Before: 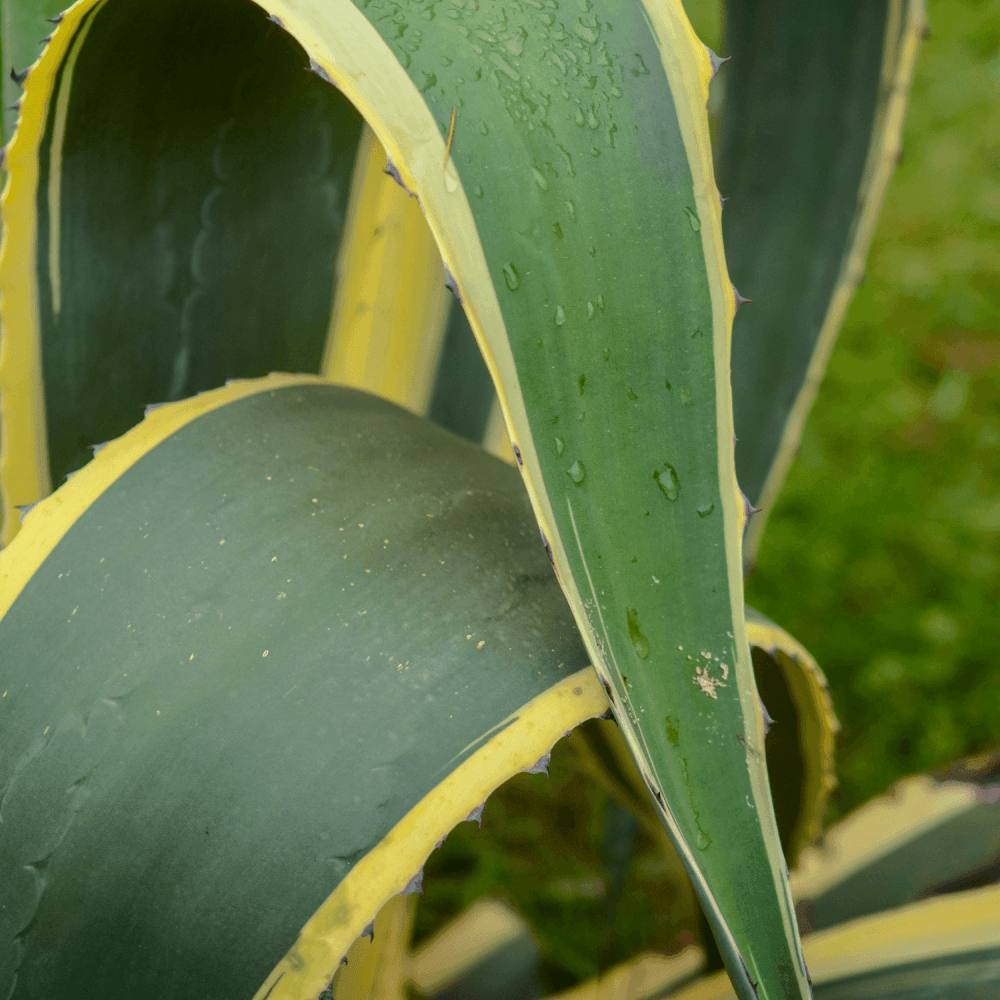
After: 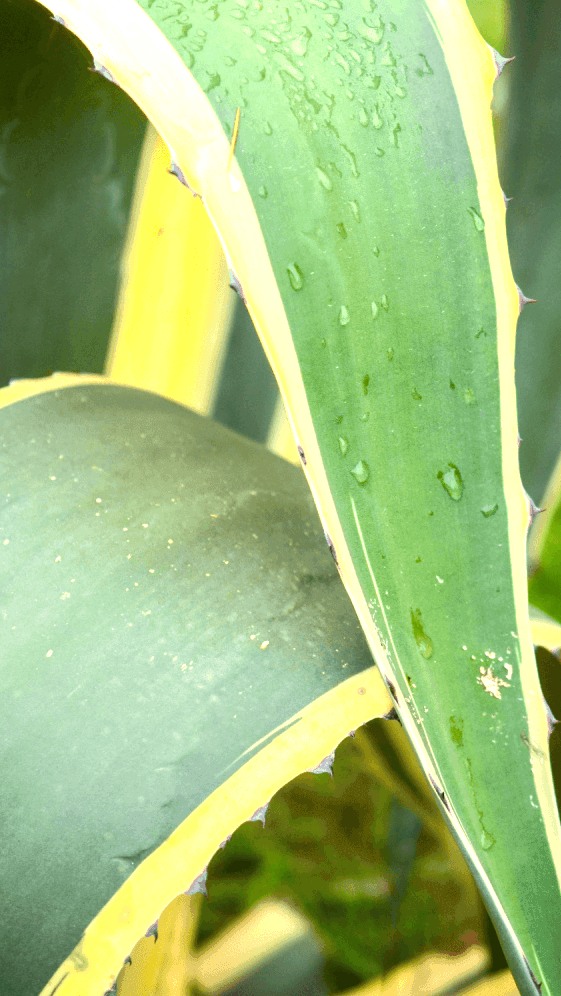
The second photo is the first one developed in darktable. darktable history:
exposure: black level correction 0, exposure 1.5 EV, compensate exposure bias true, compensate highlight preservation false
crop: left 21.674%, right 22.086%
